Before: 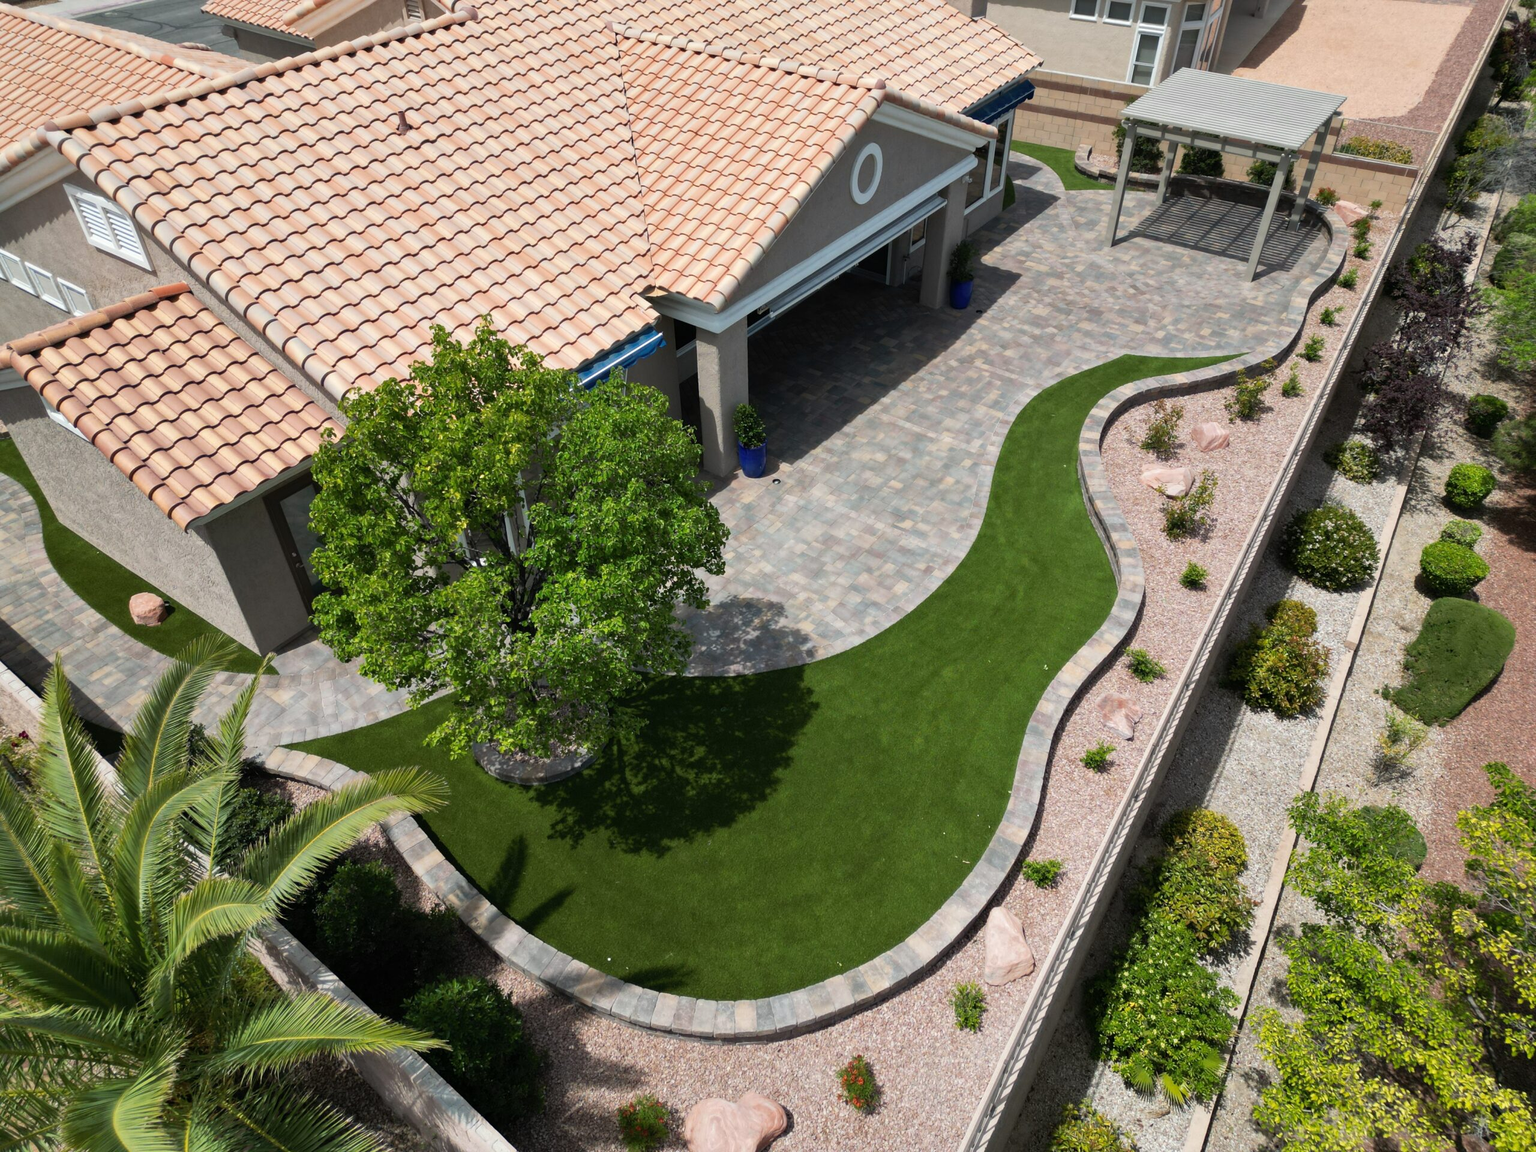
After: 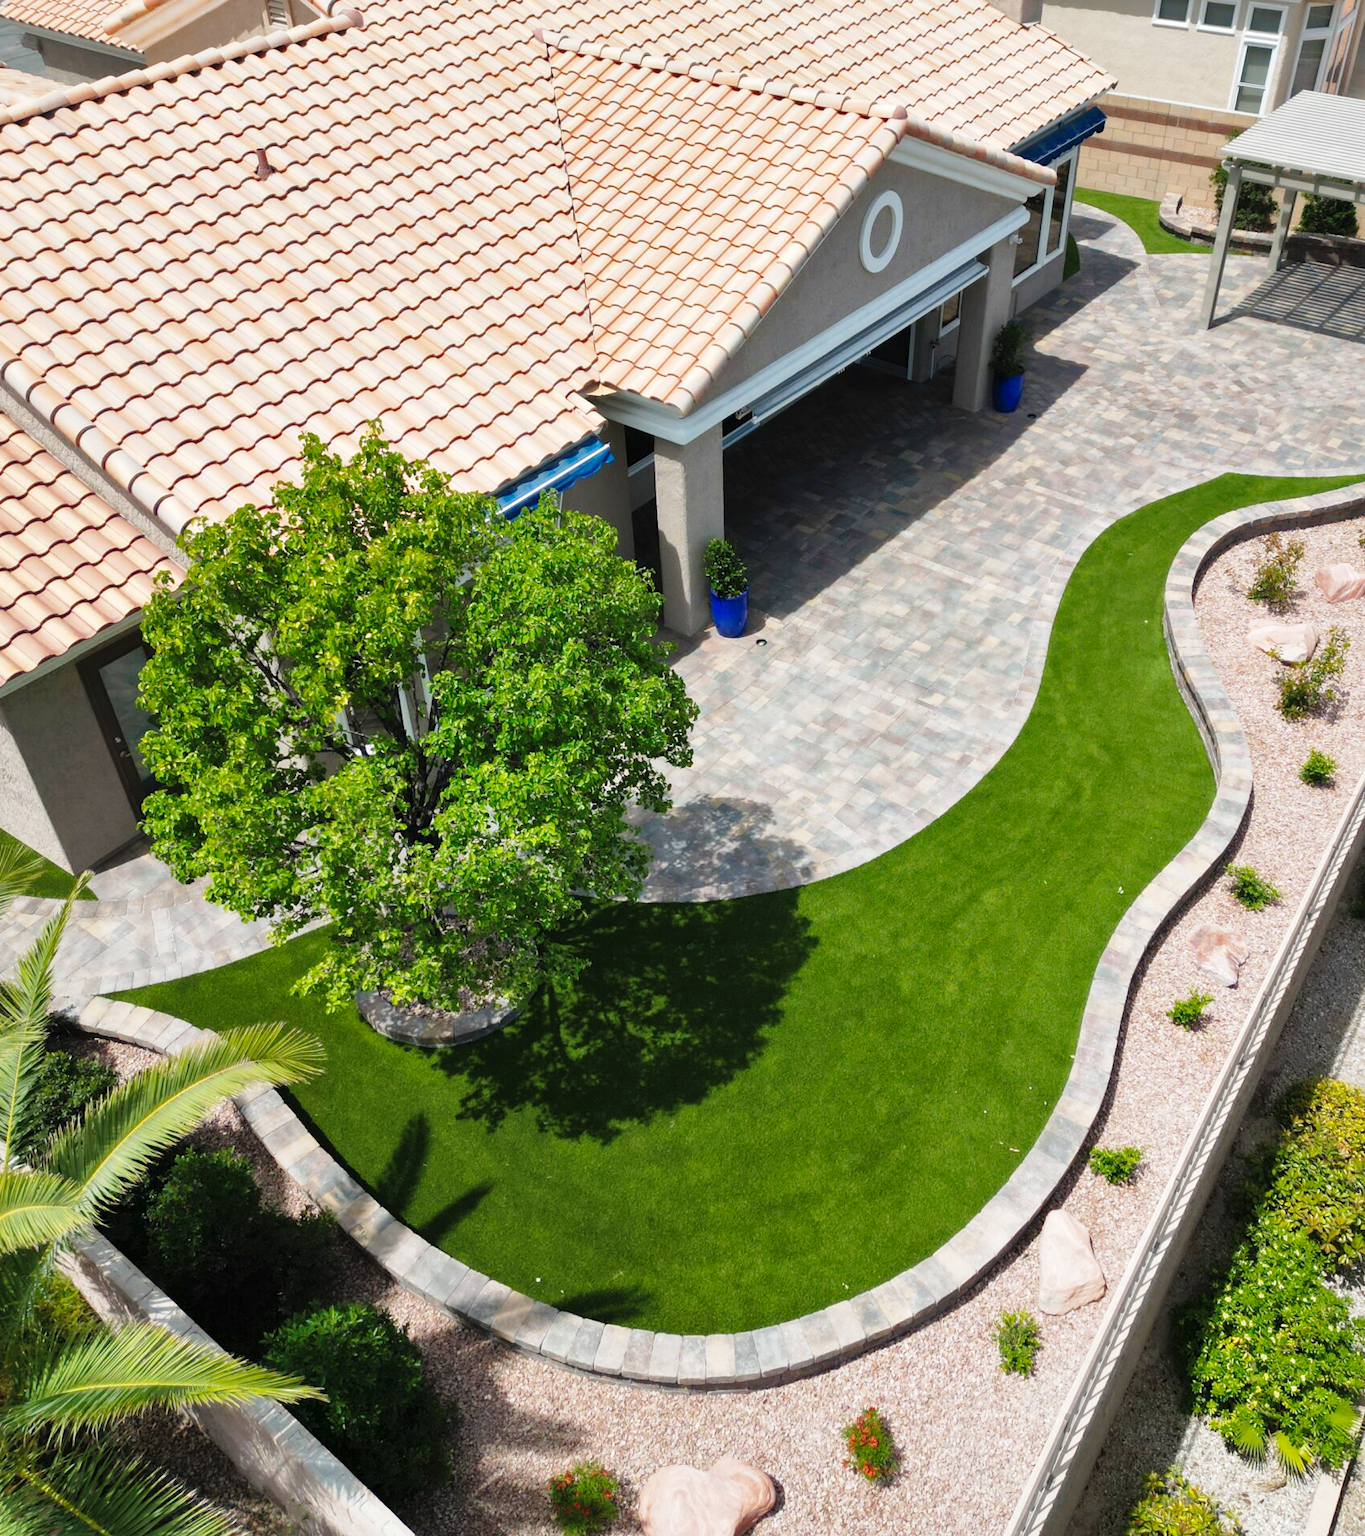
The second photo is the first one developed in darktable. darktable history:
crop and rotate: left 13.409%, right 19.924%
tone equalizer: on, module defaults
shadows and highlights: on, module defaults
base curve: curves: ch0 [(0, 0) (0.028, 0.03) (0.121, 0.232) (0.46, 0.748) (0.859, 0.968) (1, 1)], preserve colors none
